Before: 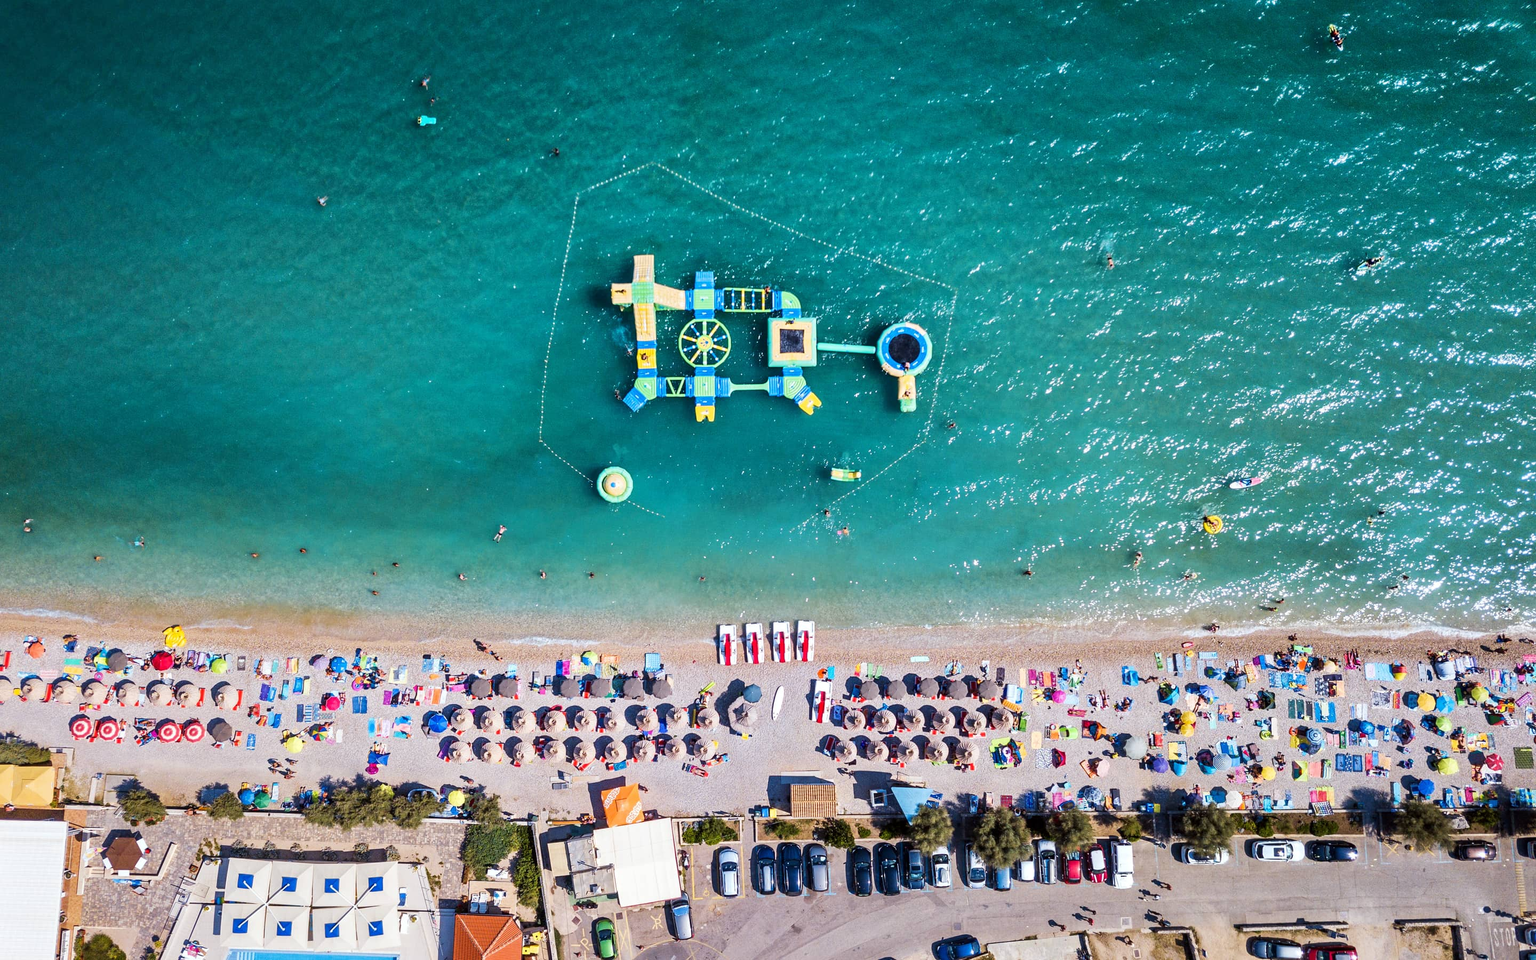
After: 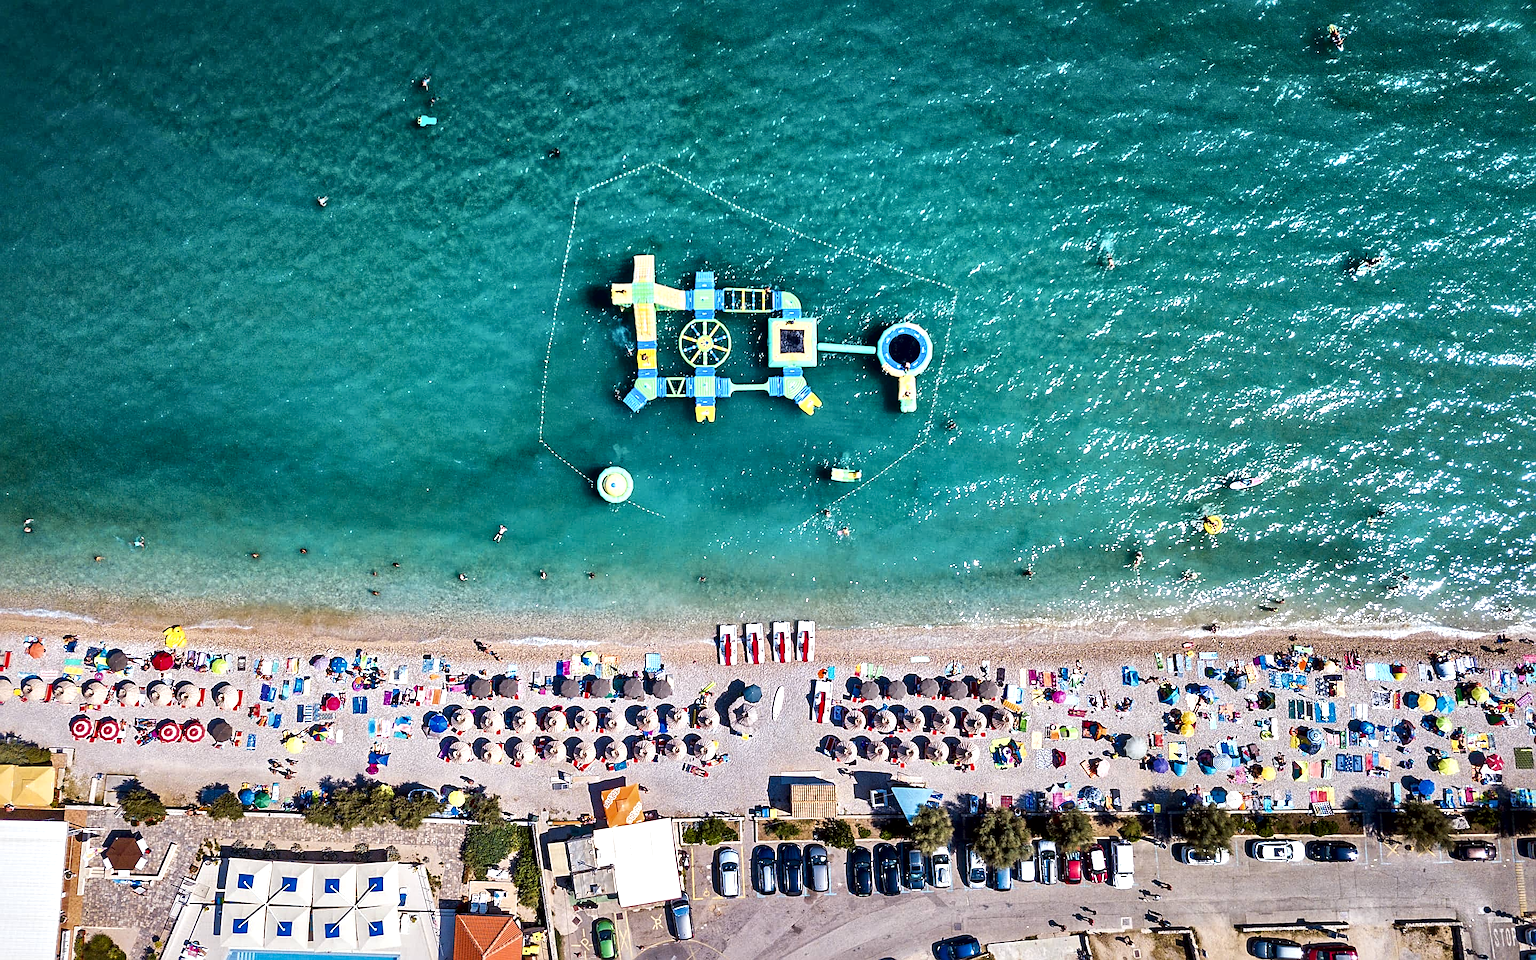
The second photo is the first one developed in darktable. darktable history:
local contrast: mode bilateral grid, contrast 44, coarseness 69, detail 214%, midtone range 0.2
sharpen: on, module defaults
